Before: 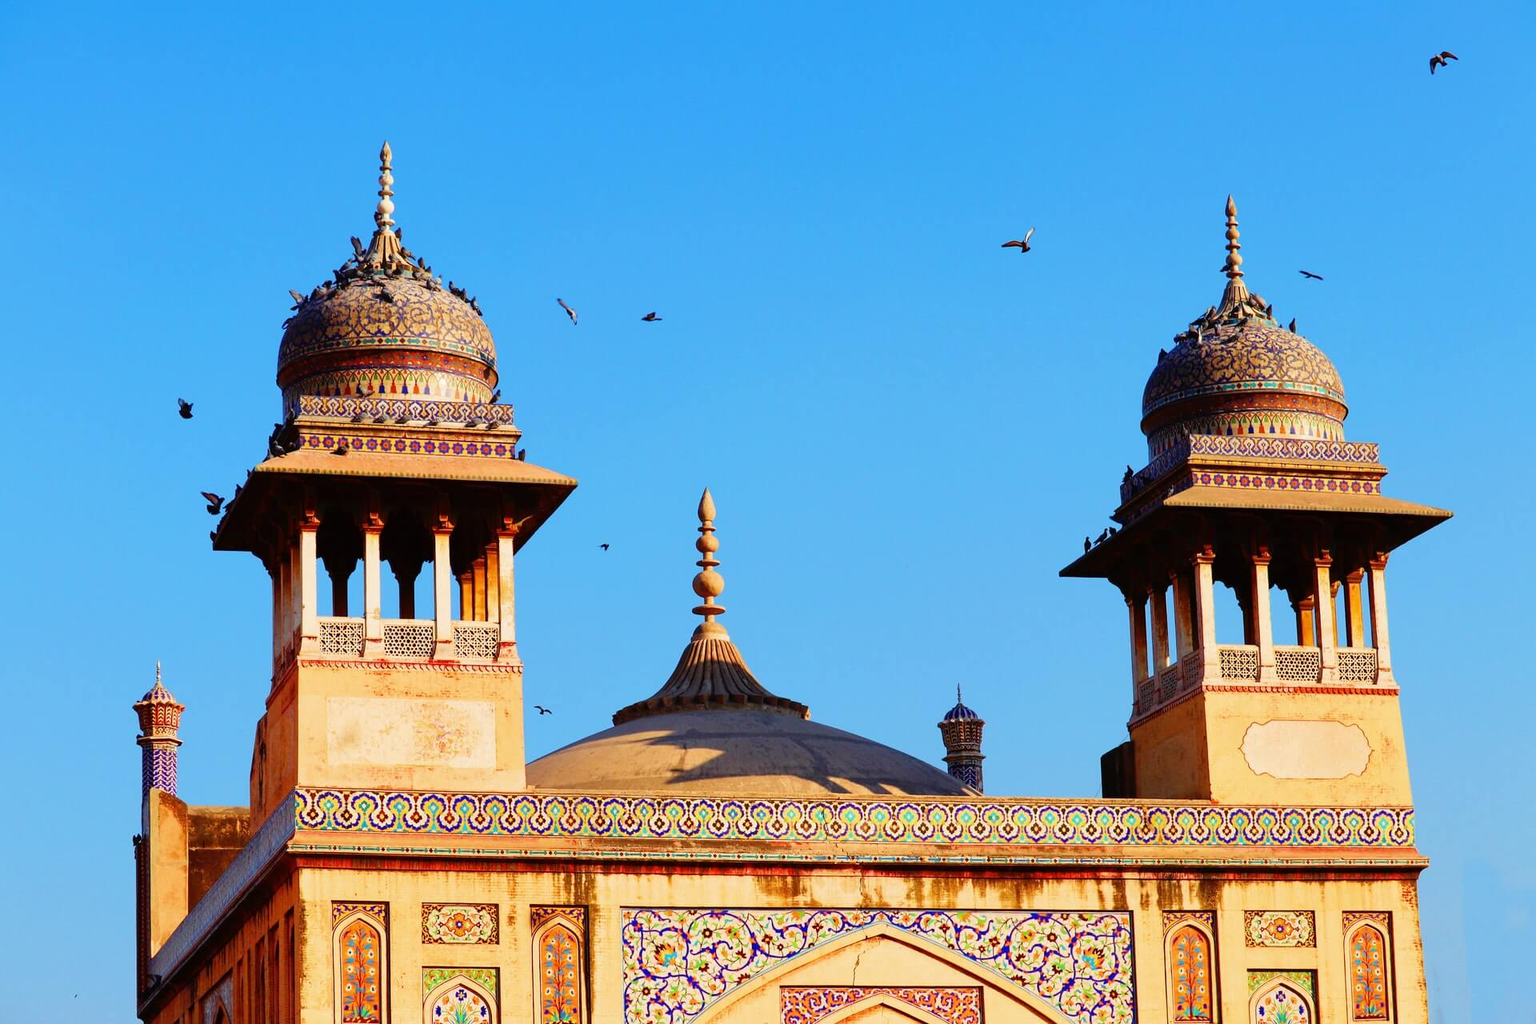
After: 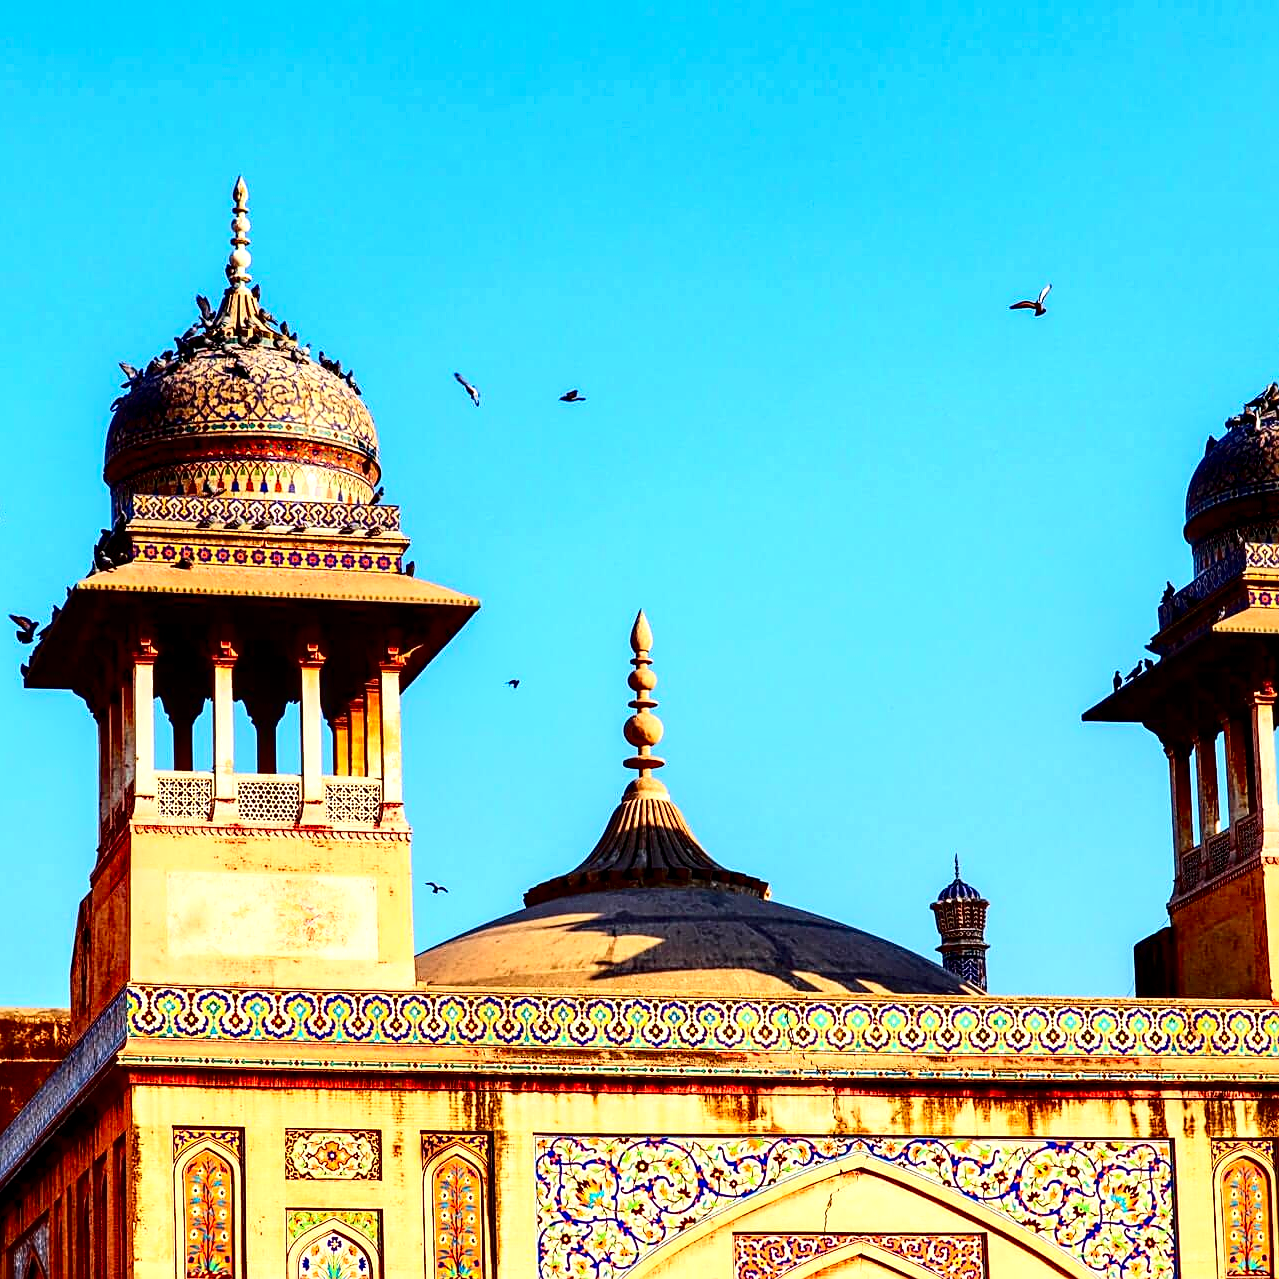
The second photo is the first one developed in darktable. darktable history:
exposure: black level correction 0, exposure 0.5 EV, compensate highlight preservation false
sharpen: on, module defaults
local contrast: highlights 60%, shadows 60%, detail 160%
crop and rotate: left 12.648%, right 20.685%
contrast brightness saturation: contrast 0.32, brightness -0.08, saturation 0.17
